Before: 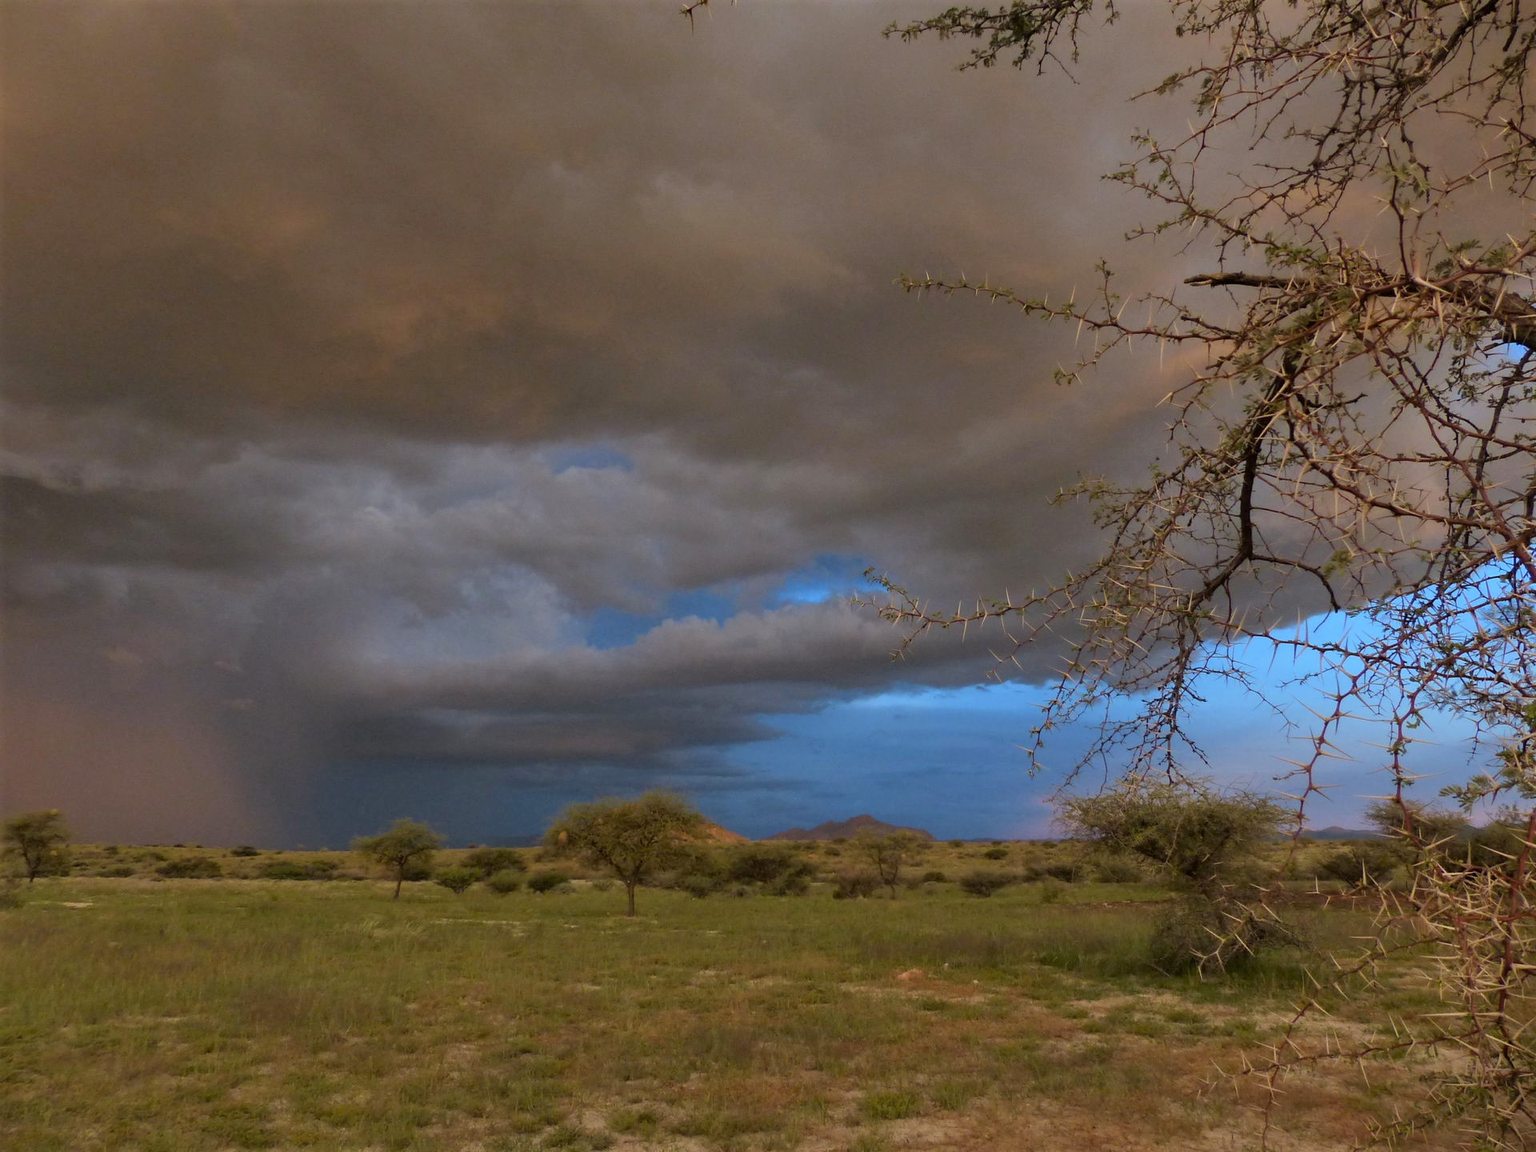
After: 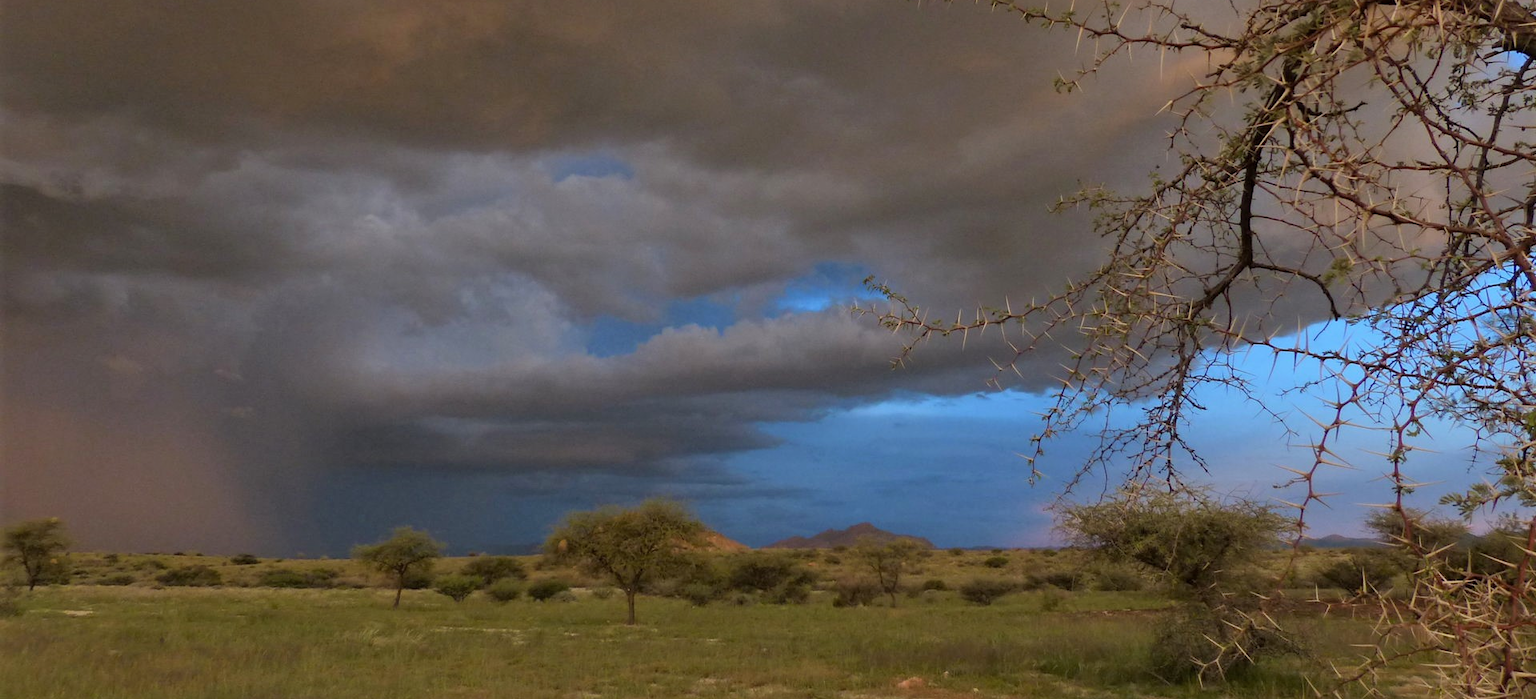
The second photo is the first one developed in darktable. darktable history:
color zones: curves: ch0 [(0.25, 0.5) (0.428, 0.473) (0.75, 0.5)]; ch1 [(0.243, 0.479) (0.398, 0.452) (0.75, 0.5)]
crop and rotate: top 25.357%, bottom 13.942%
